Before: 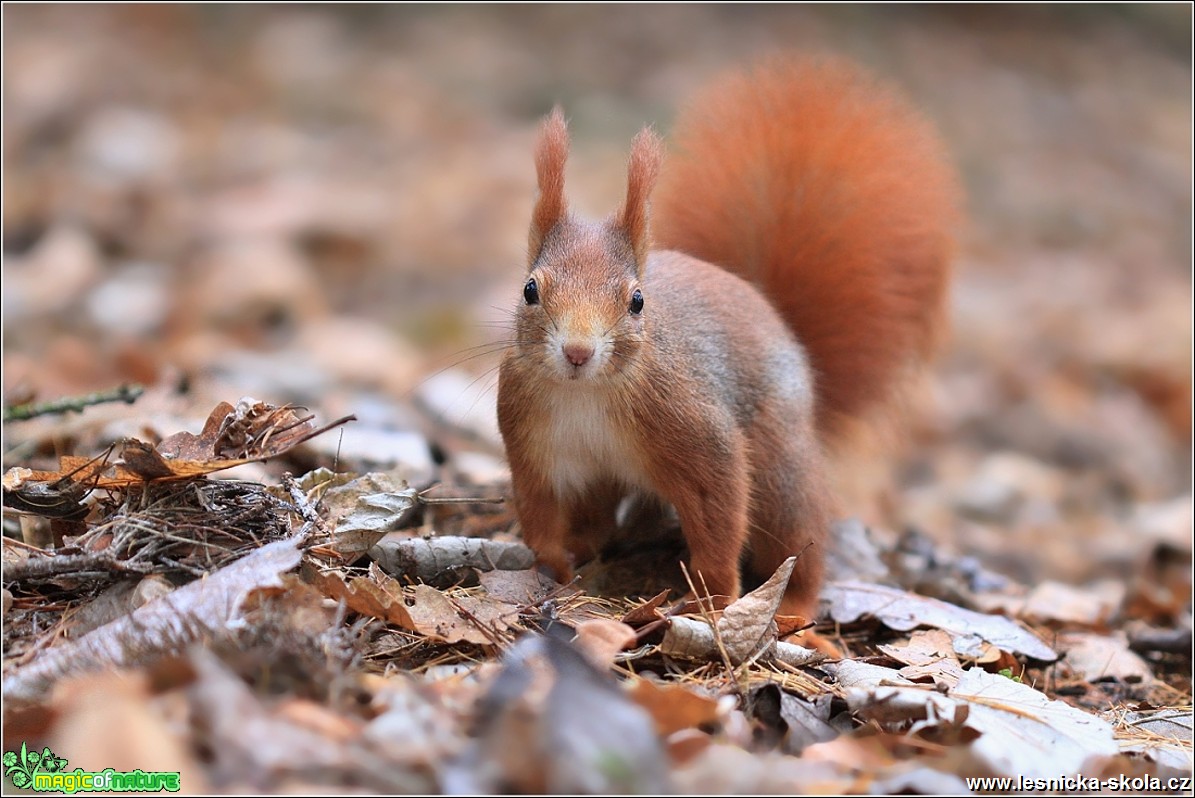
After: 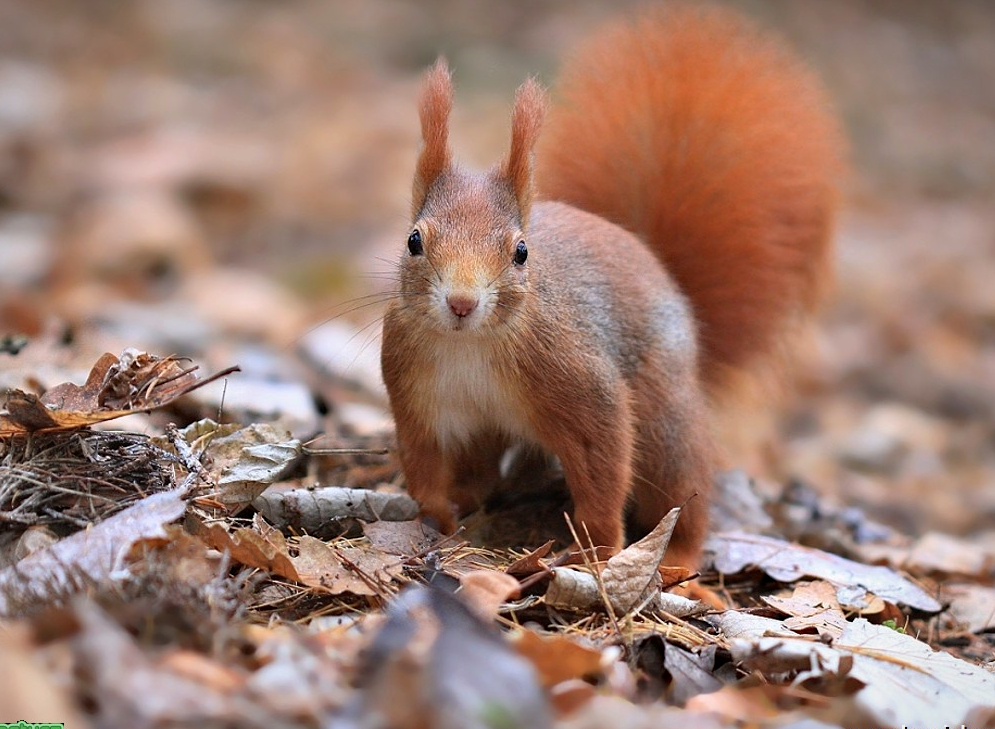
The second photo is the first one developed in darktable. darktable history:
vignetting: fall-off start 79.8%, brightness -0.194, saturation -0.292
haze removal: adaptive false
crop: left 9.773%, top 6.247%, right 6.907%, bottom 2.33%
